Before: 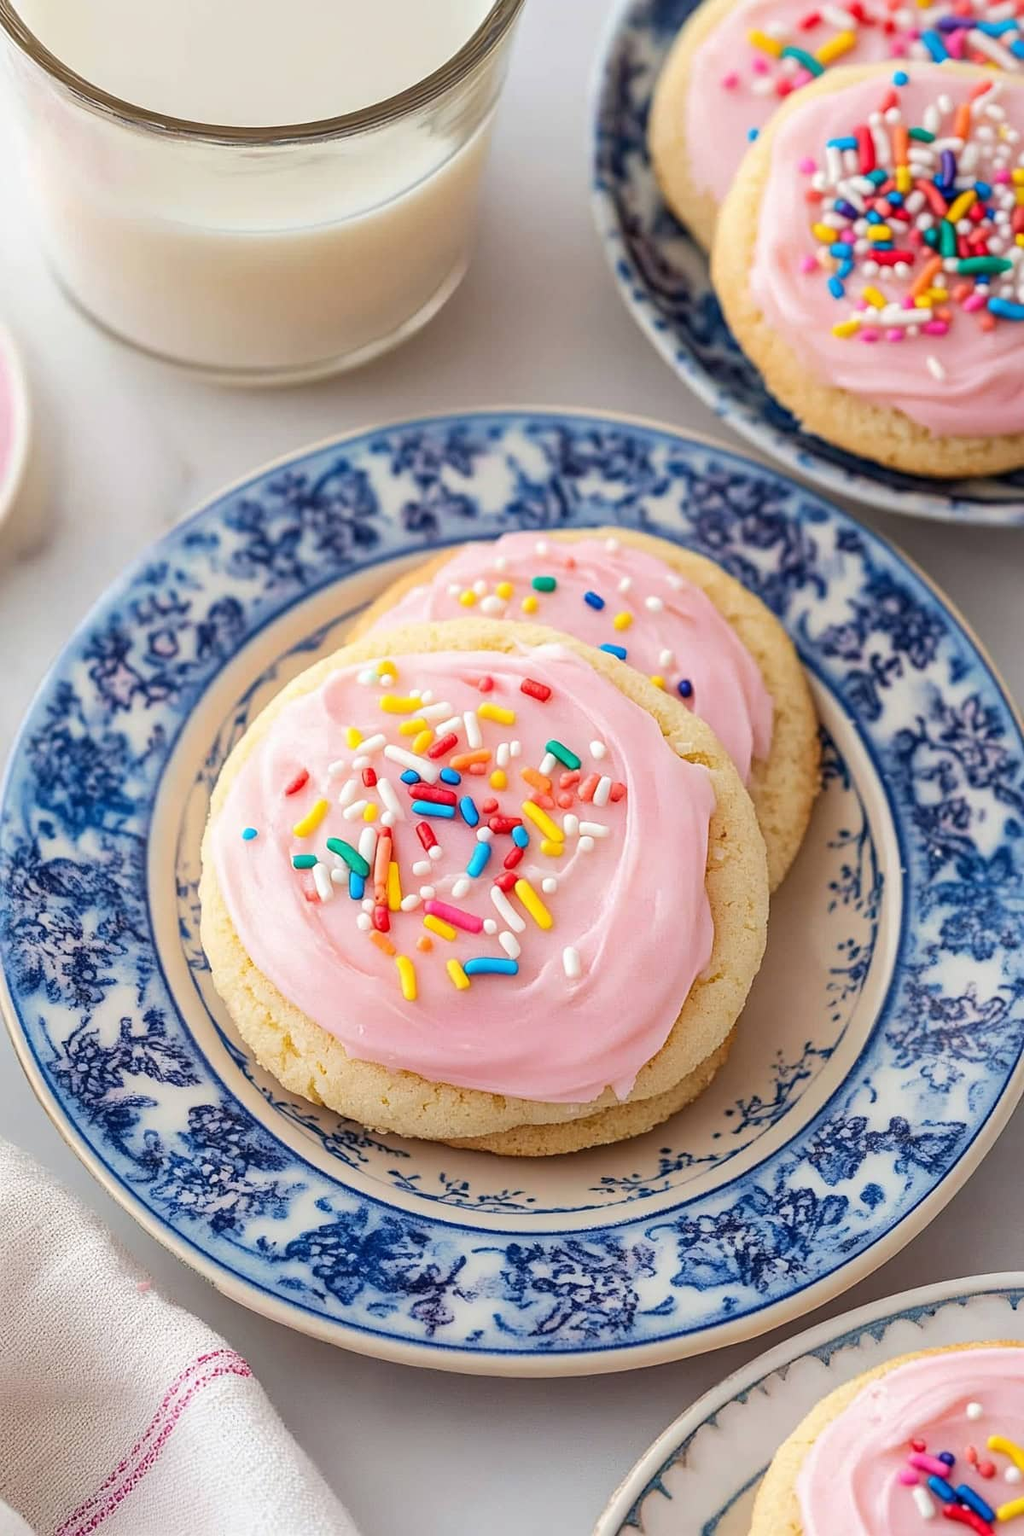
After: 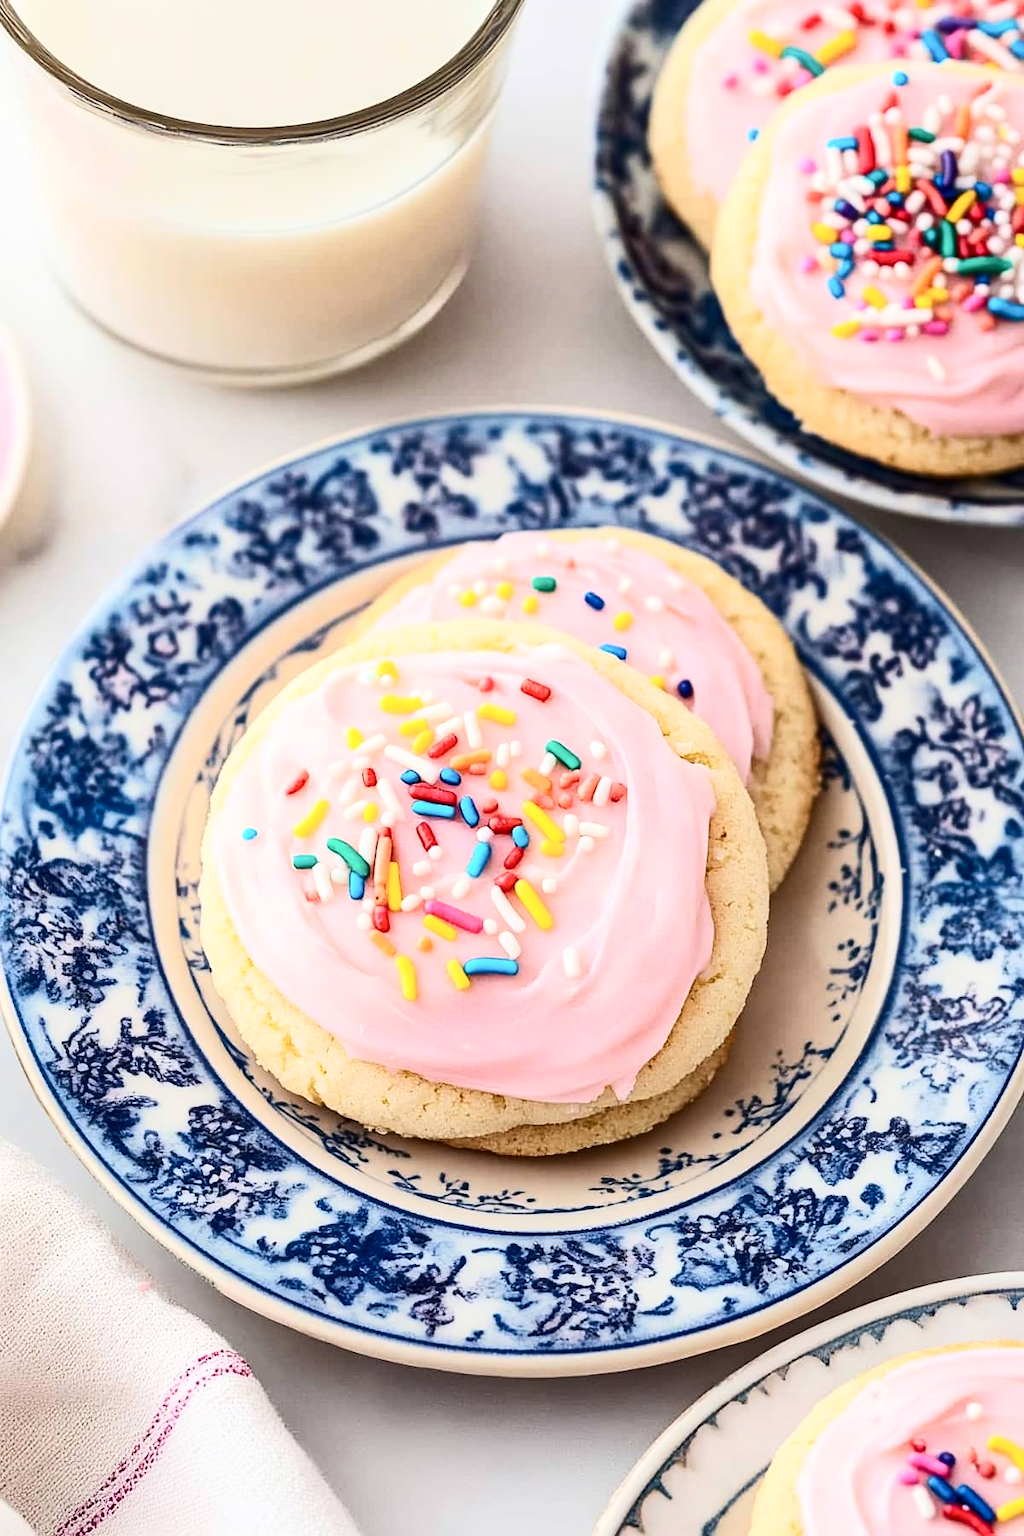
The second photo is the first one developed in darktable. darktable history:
contrast brightness saturation: contrast 0.39, brightness 0.1
